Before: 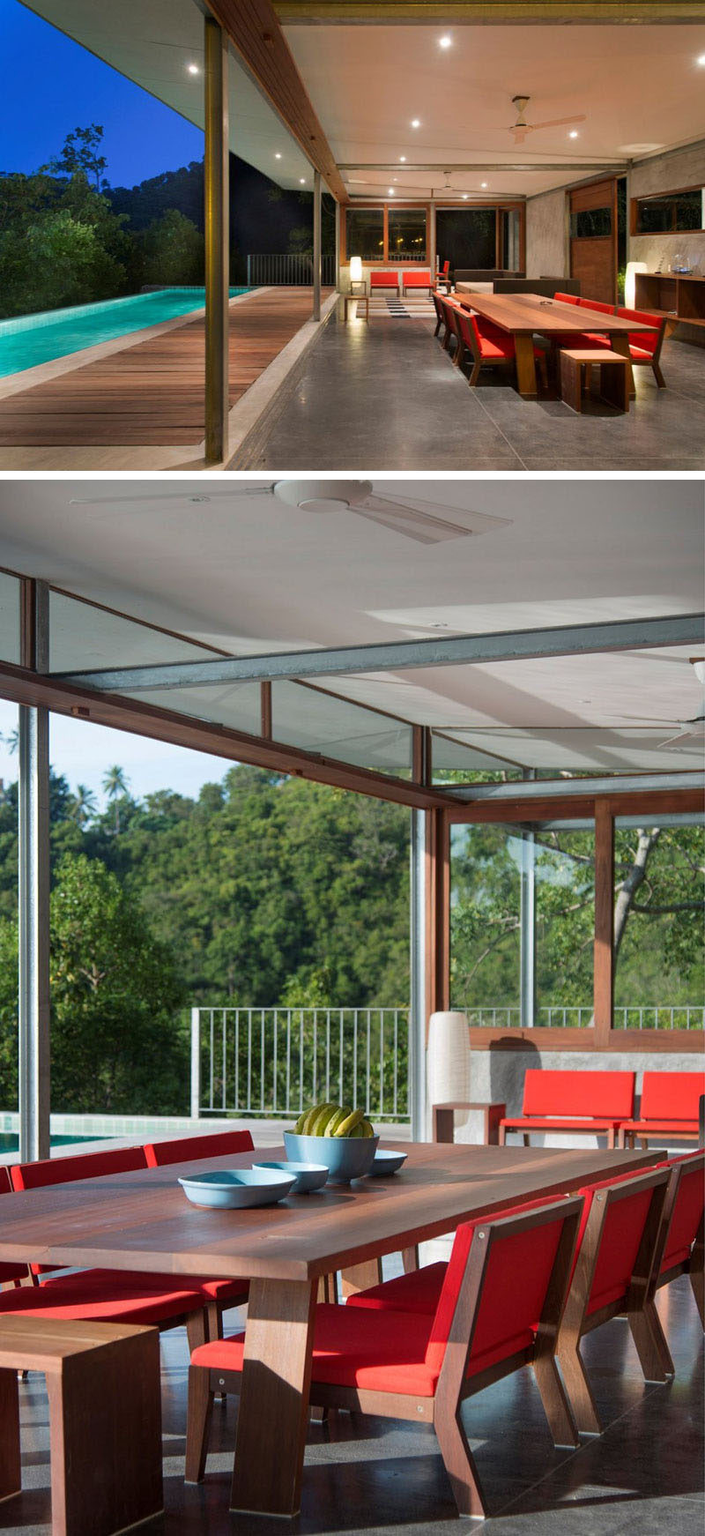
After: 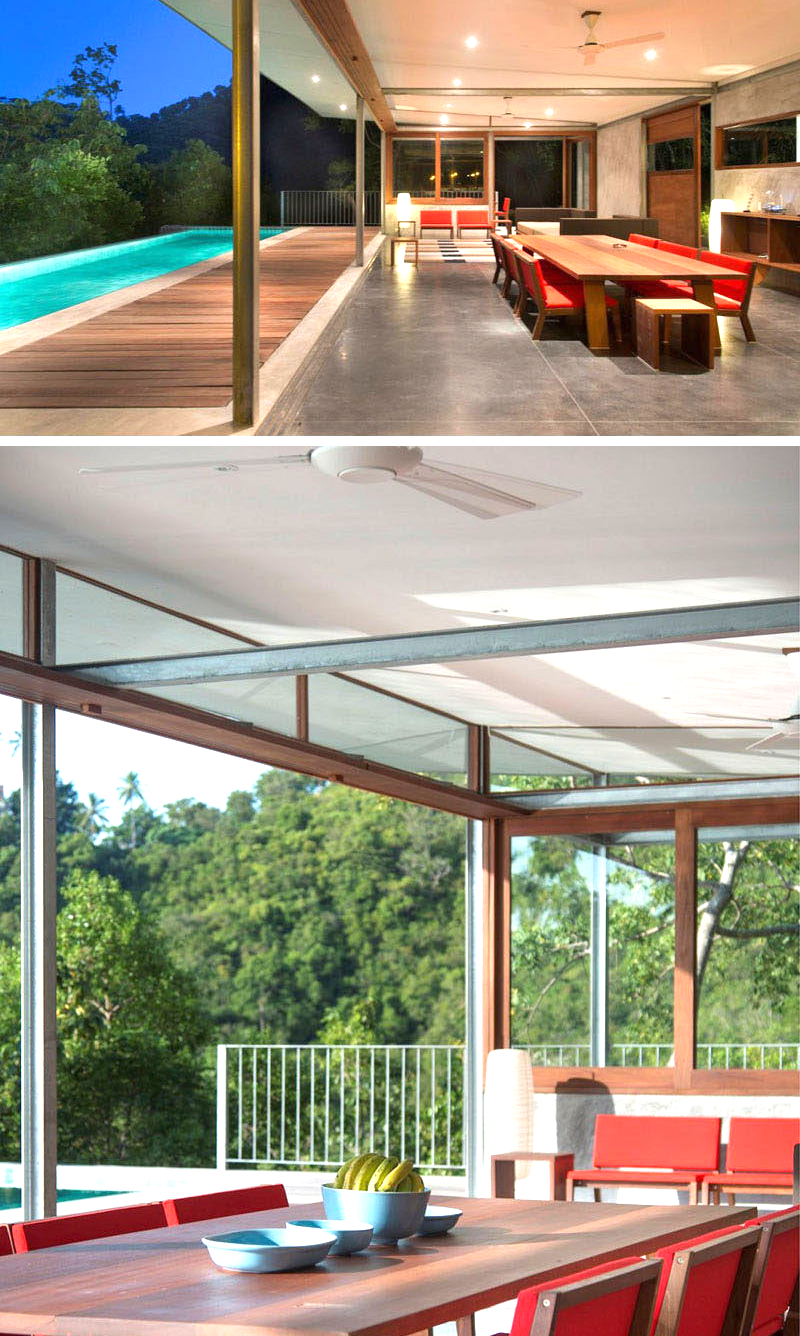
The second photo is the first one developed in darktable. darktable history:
crop: top 5.667%, bottom 17.637%
exposure: exposure 1.061 EV, compensate highlight preservation false
